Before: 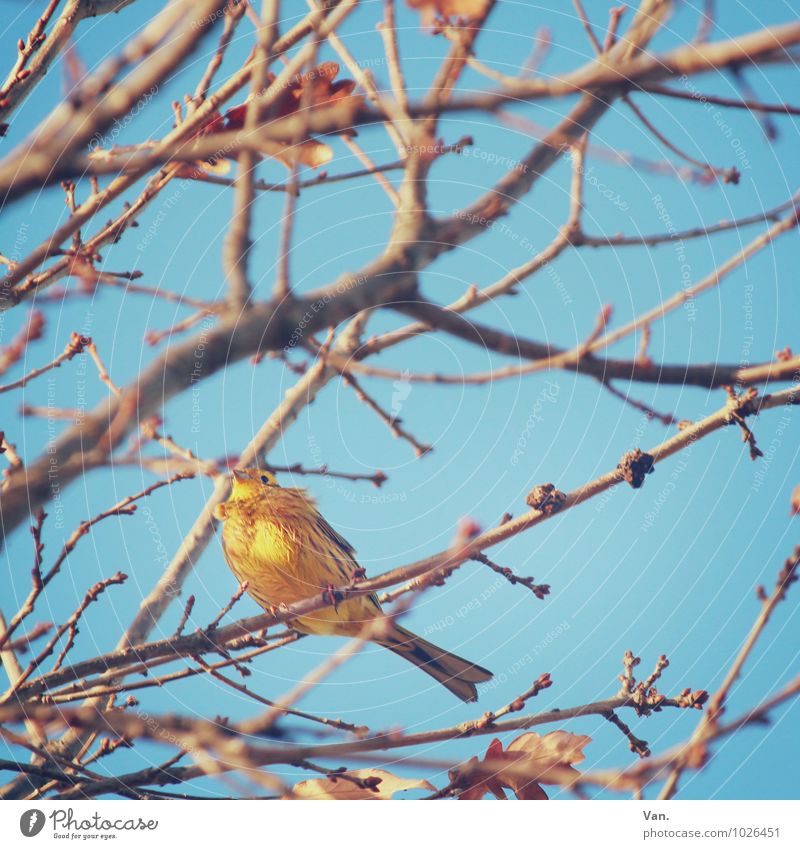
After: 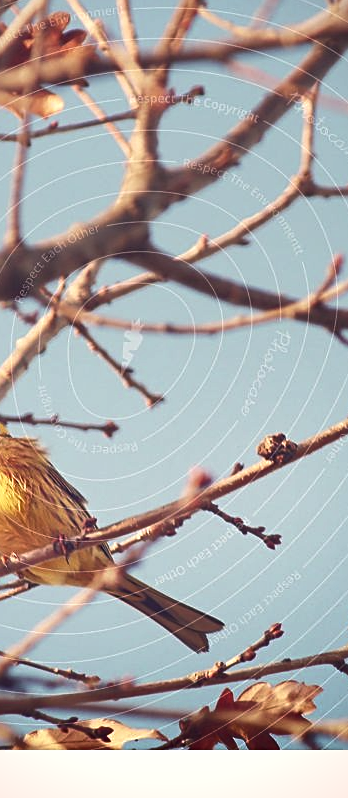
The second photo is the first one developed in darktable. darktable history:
color correction: highlights a* 10.21, highlights b* 9.65, shadows a* 8.68, shadows b* 8.09, saturation 0.794
shadows and highlights: low approximation 0.01, soften with gaussian
exposure: exposure 0.299 EV, compensate highlight preservation false
sharpen: on, module defaults
crop: left 33.647%, top 5.978%, right 22.838%
levels: black 8.58%
vignetting: fall-off start 96%, fall-off radius 99.56%, width/height ratio 0.609
